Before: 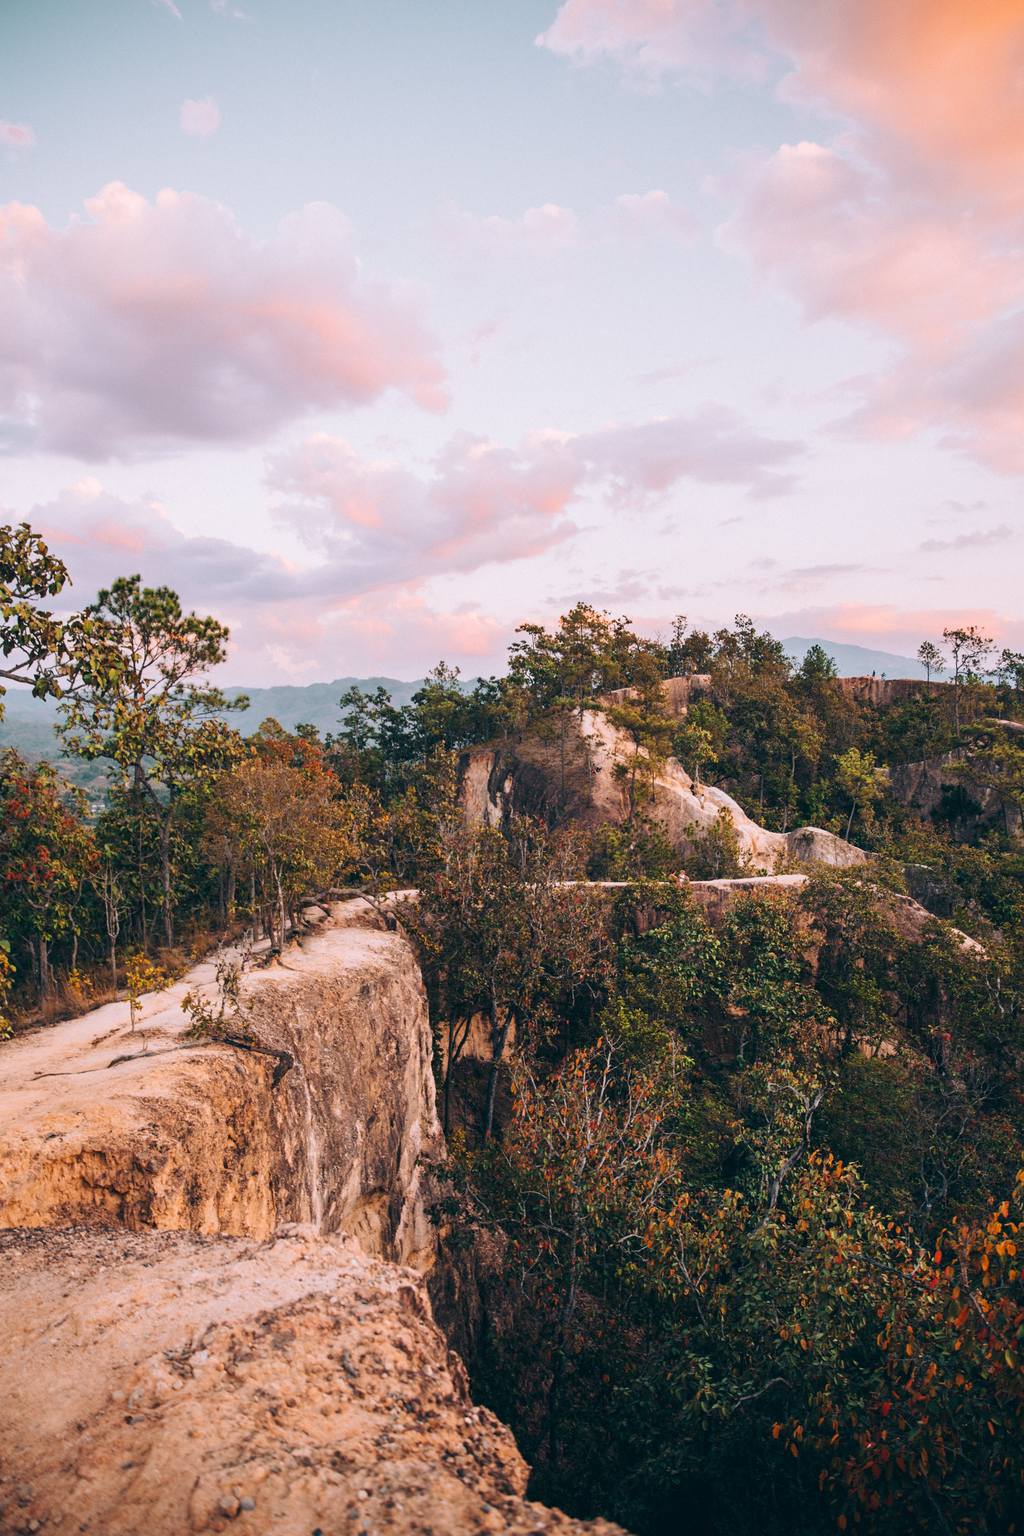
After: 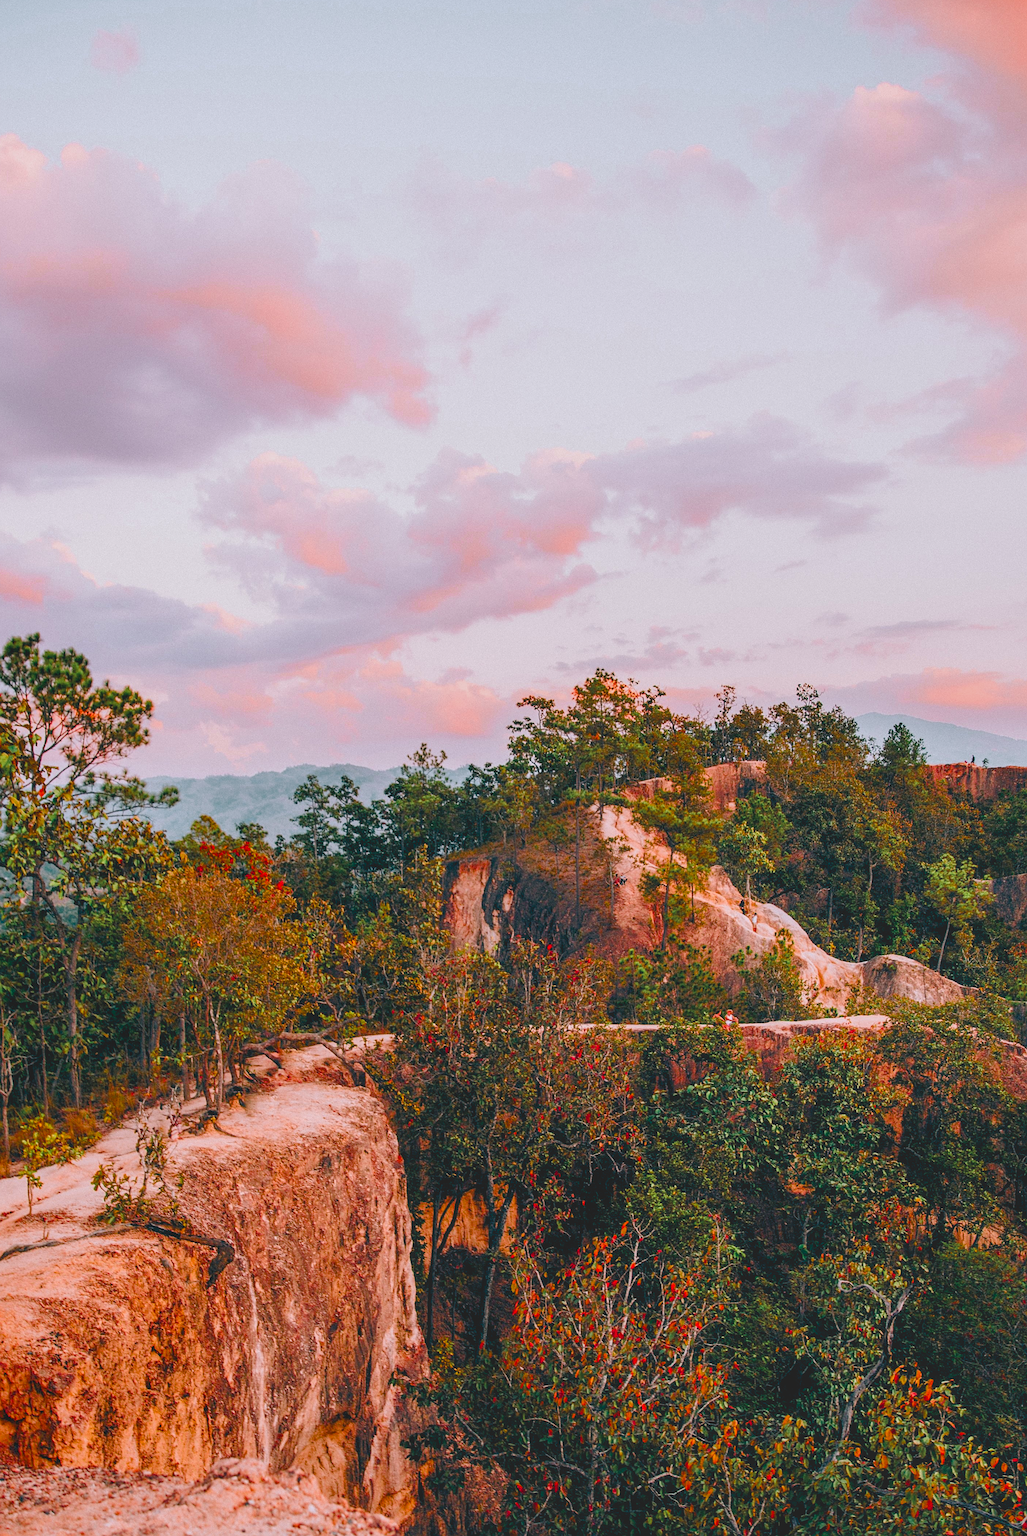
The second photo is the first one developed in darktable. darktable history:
crop and rotate: left 10.696%, top 5.019%, right 10.4%, bottom 16.372%
exposure: black level correction 0.009, exposure 0.016 EV, compensate highlight preservation false
local contrast: on, module defaults
color balance rgb: shadows lift › chroma 2.032%, shadows lift › hue 136.89°, perceptual saturation grading › global saturation 27.731%, perceptual saturation grading › highlights -25.428%, perceptual saturation grading › mid-tones 24.836%, perceptual saturation grading › shadows 49.76%, perceptual brilliance grading › highlights 5.378%, perceptual brilliance grading › shadows -10.029%, global vibrance 6.238%
color zones: curves: ch0 [(0, 0.466) (0.128, 0.466) (0.25, 0.5) (0.375, 0.456) (0.5, 0.5) (0.625, 0.5) (0.737, 0.652) (0.875, 0.5)]; ch1 [(0, 0.603) (0.125, 0.618) (0.261, 0.348) (0.372, 0.353) (0.497, 0.363) (0.611, 0.45) (0.731, 0.427) (0.875, 0.518) (0.998, 0.652)]; ch2 [(0, 0.559) (0.125, 0.451) (0.253, 0.564) (0.37, 0.578) (0.5, 0.466) (0.625, 0.471) (0.731, 0.471) (0.88, 0.485)]
sharpen: on, module defaults
contrast brightness saturation: contrast -0.296
